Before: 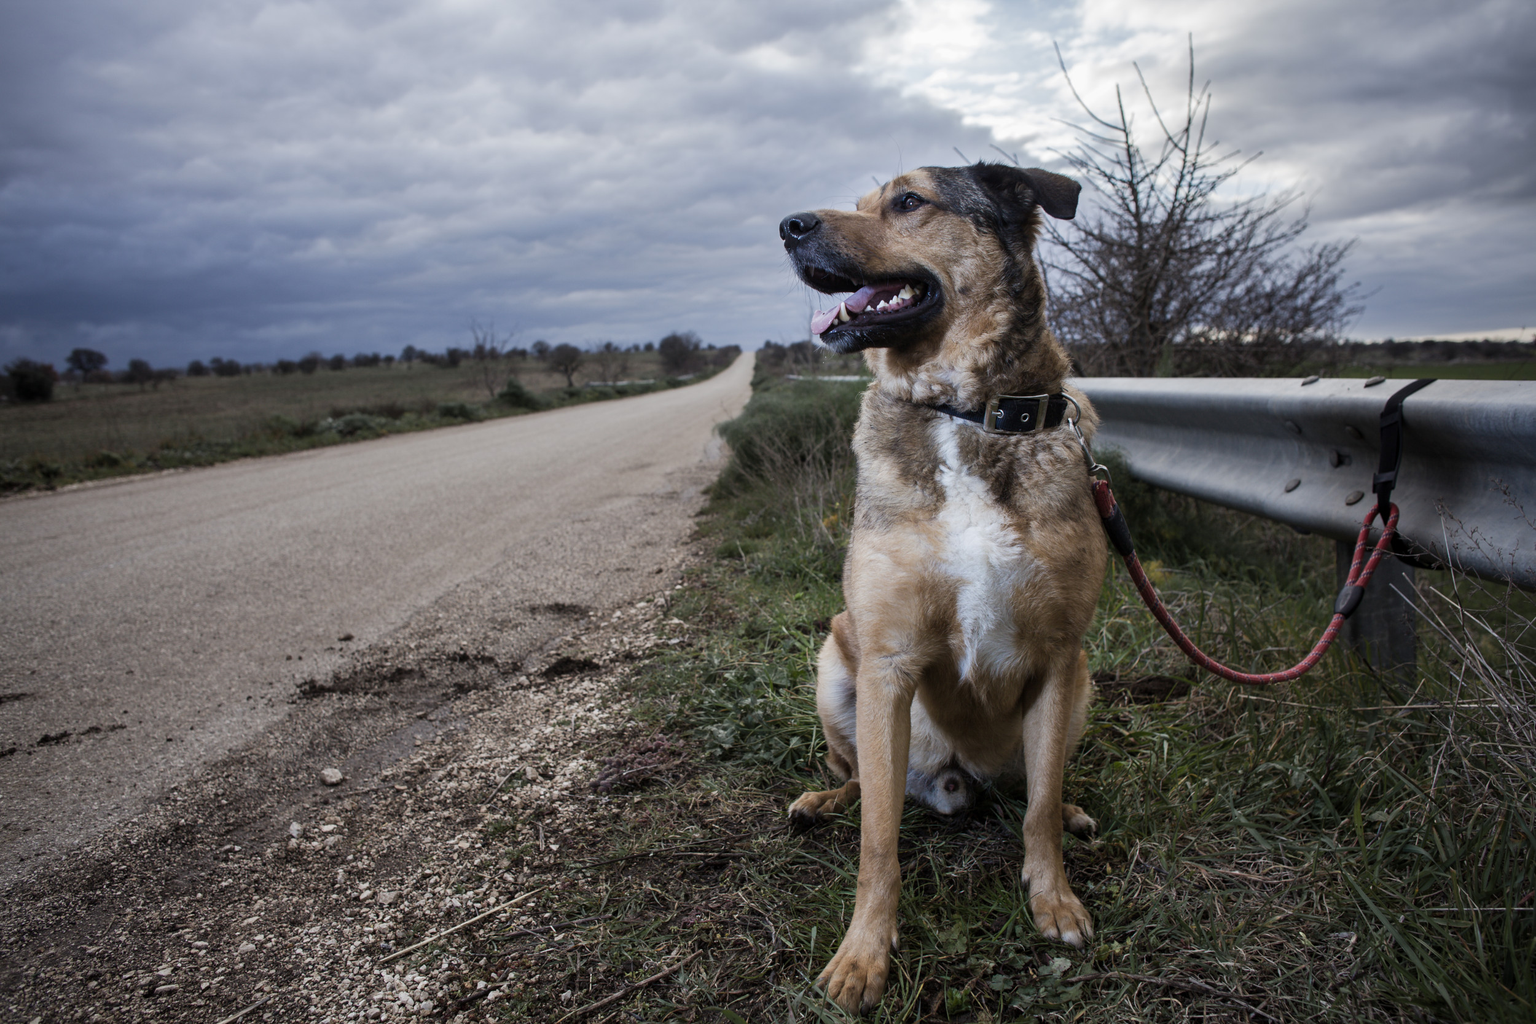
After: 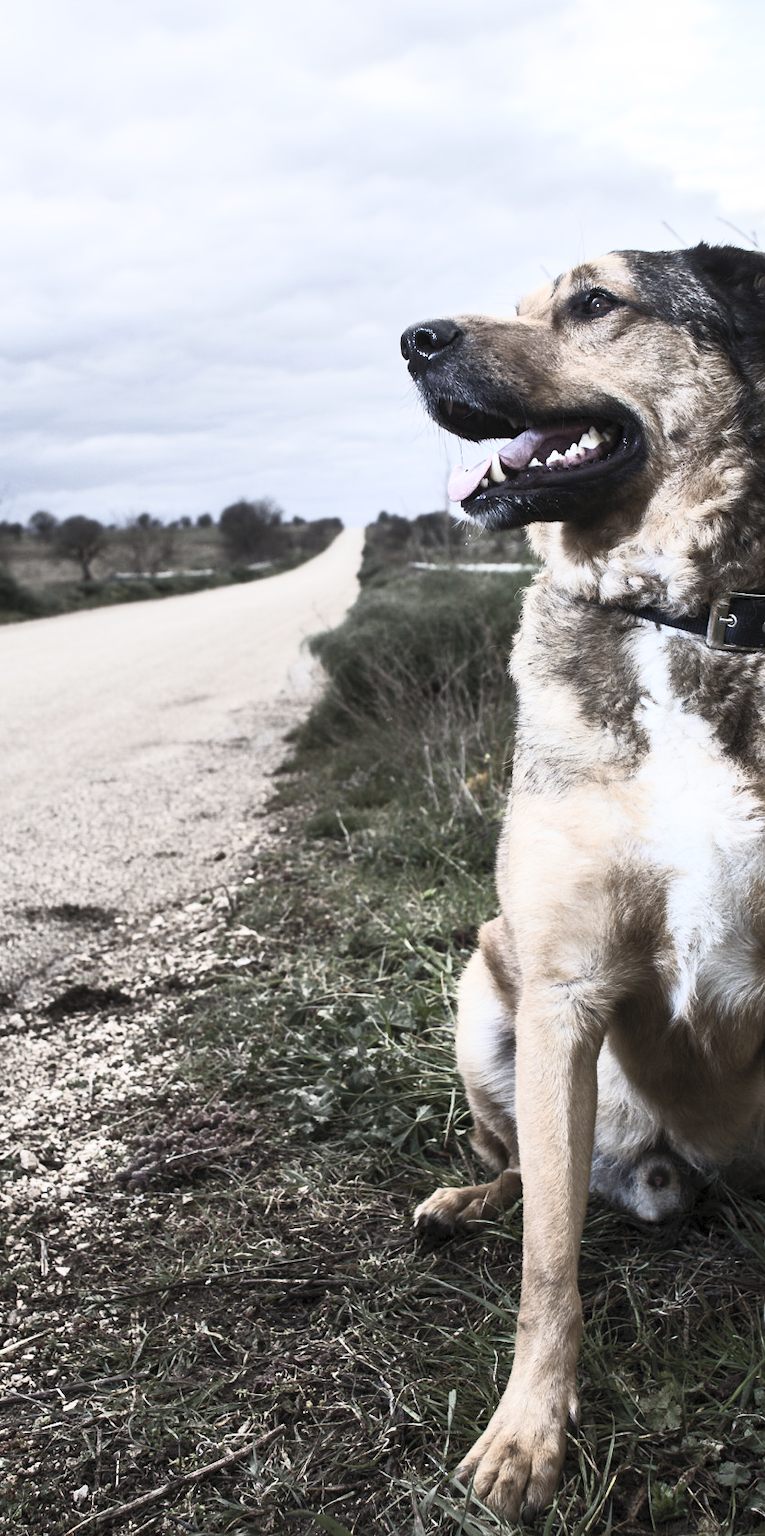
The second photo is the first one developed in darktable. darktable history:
crop: left 33.36%, right 33.36%
contrast brightness saturation: contrast 0.57, brightness 0.57, saturation -0.34
